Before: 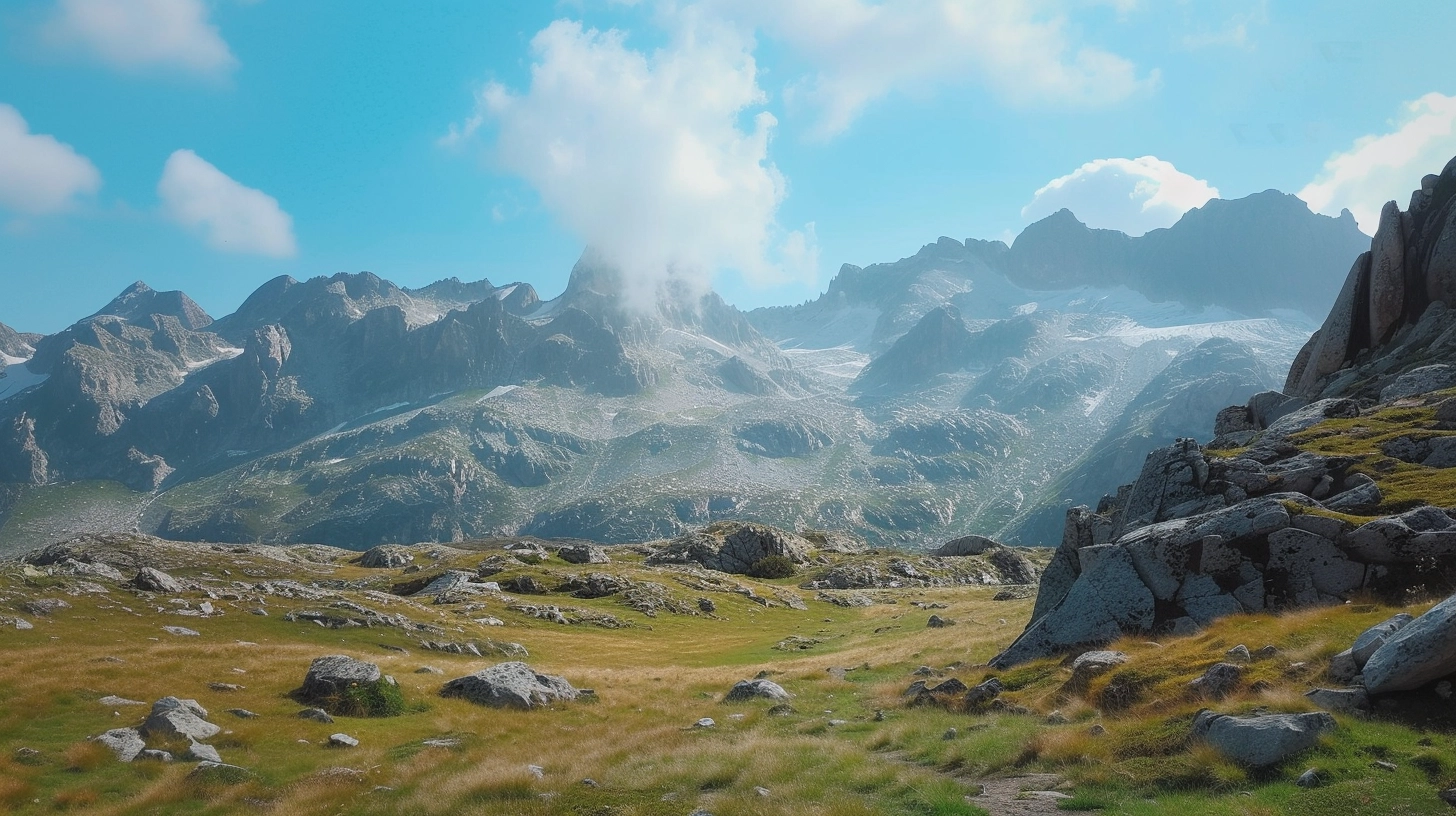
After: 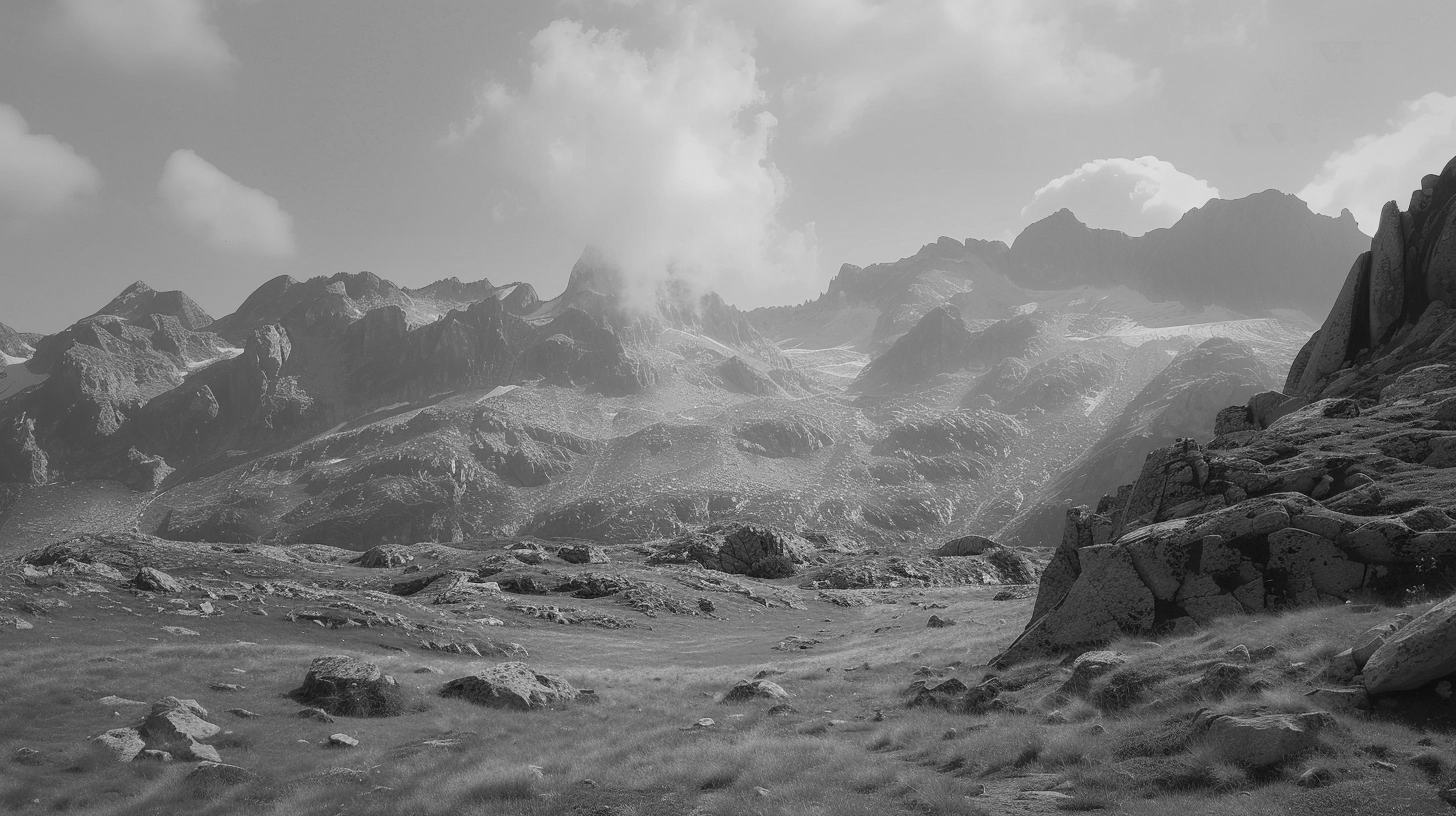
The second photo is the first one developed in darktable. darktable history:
monochrome: a 30.25, b 92.03
tone equalizer: on, module defaults
color contrast: green-magenta contrast 0.85, blue-yellow contrast 1.25, unbound 0
